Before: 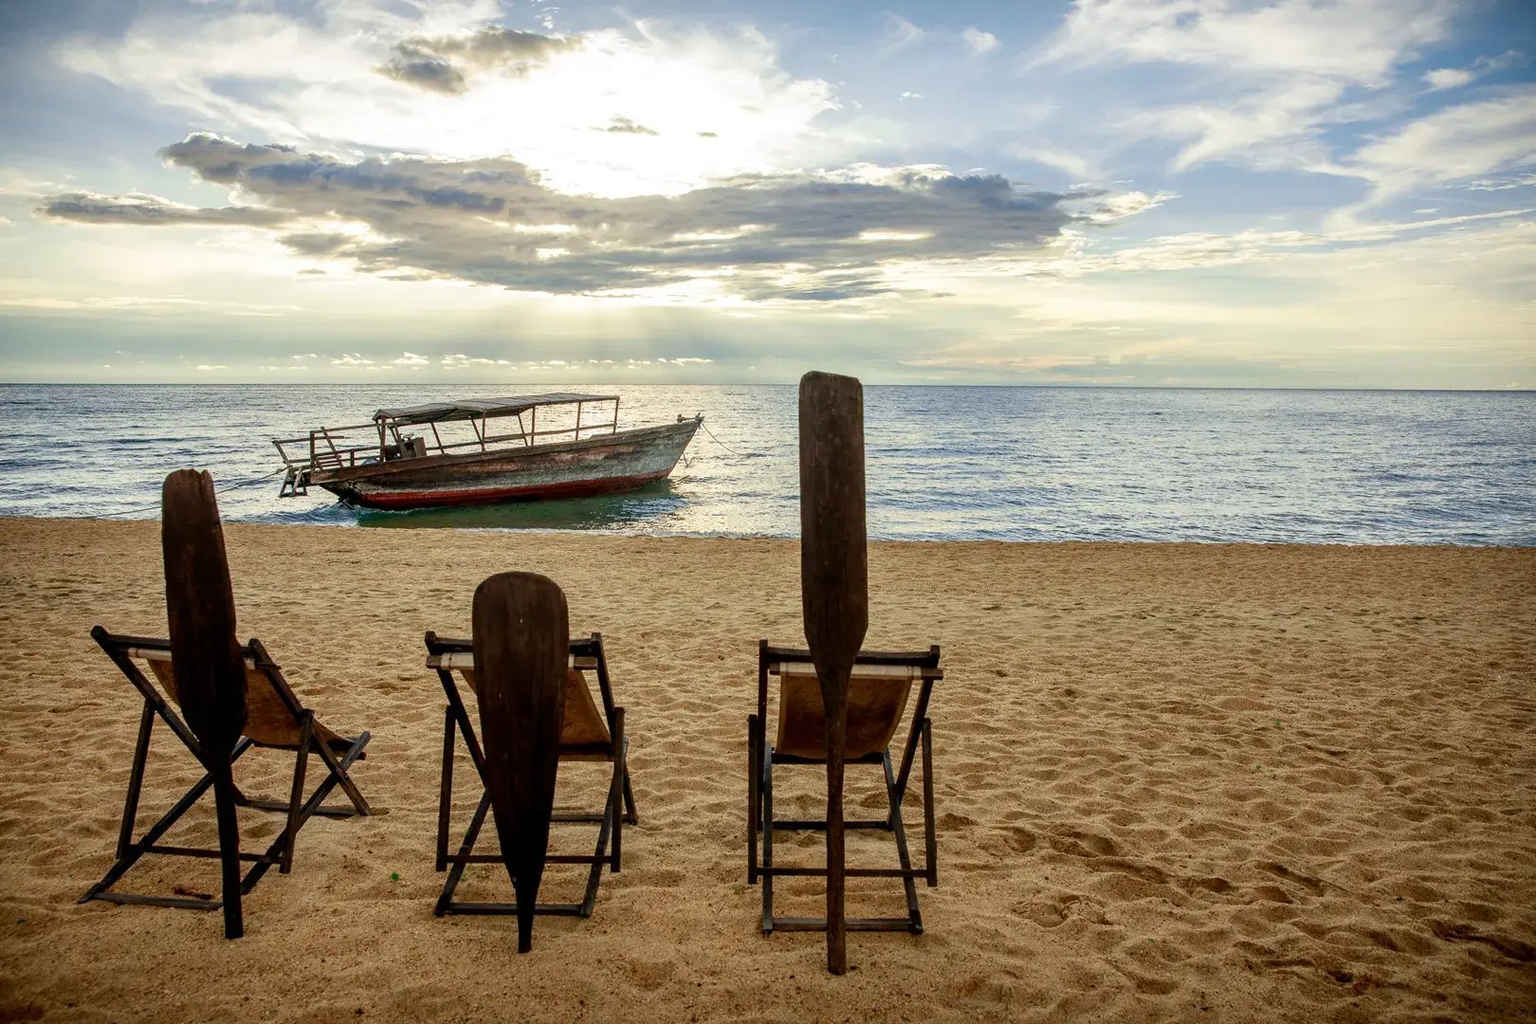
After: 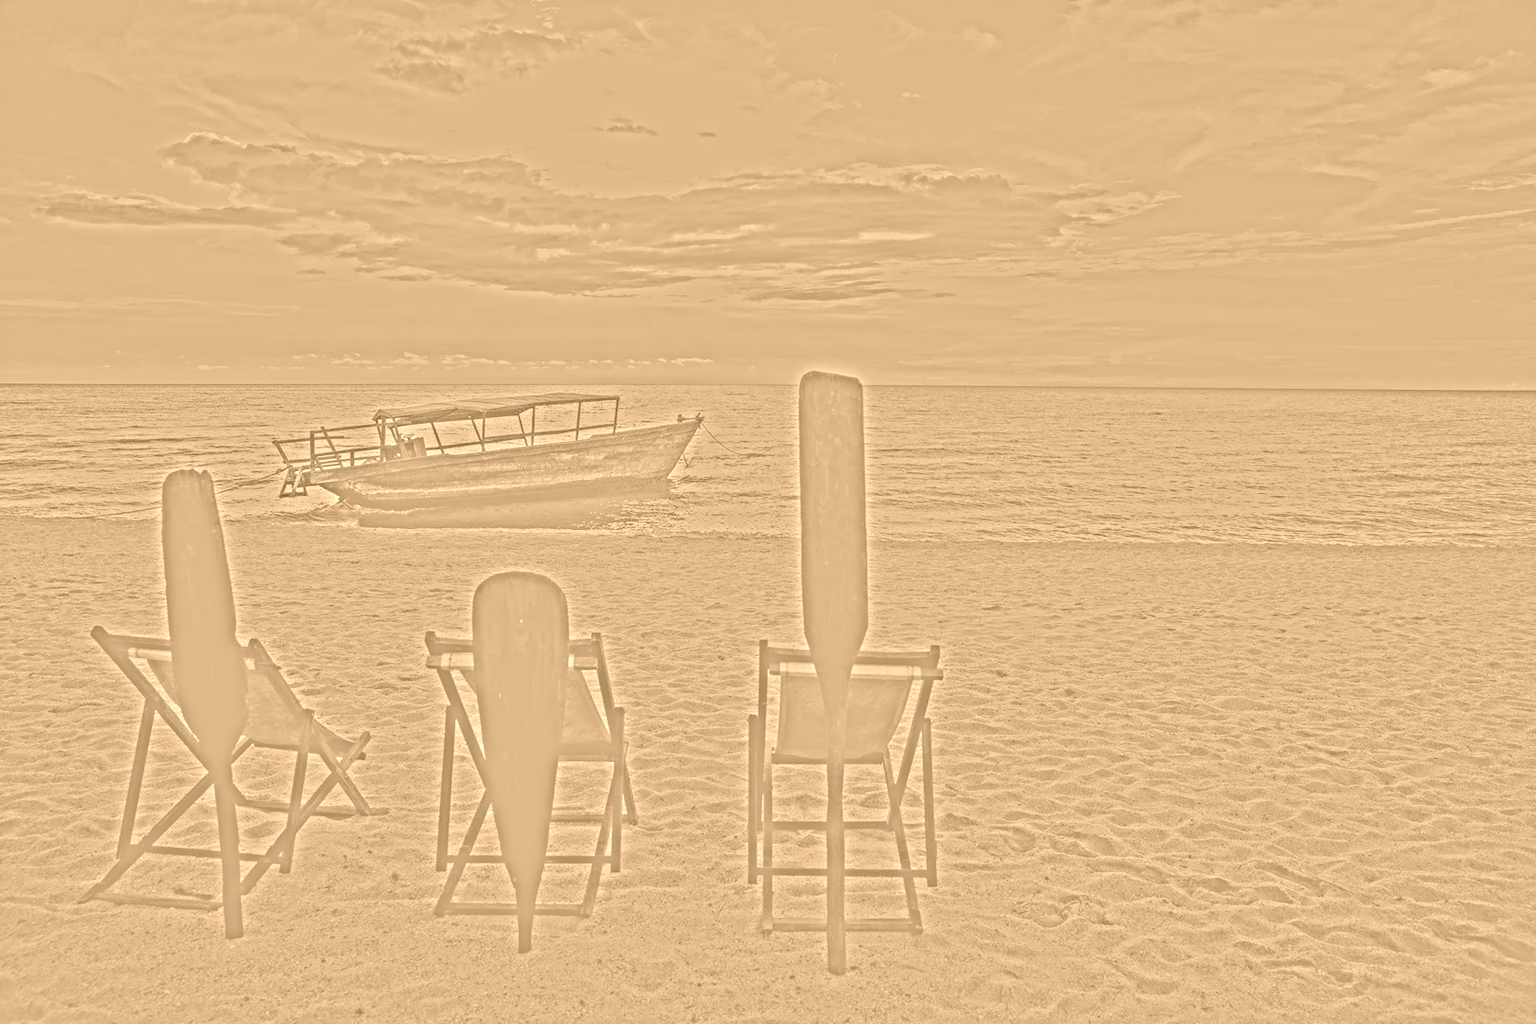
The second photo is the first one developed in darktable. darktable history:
colorize: hue 28.8°, source mix 100%
exposure: exposure -0.157 EV, compensate highlight preservation false
highpass: sharpness 25.84%, contrast boost 14.94%
